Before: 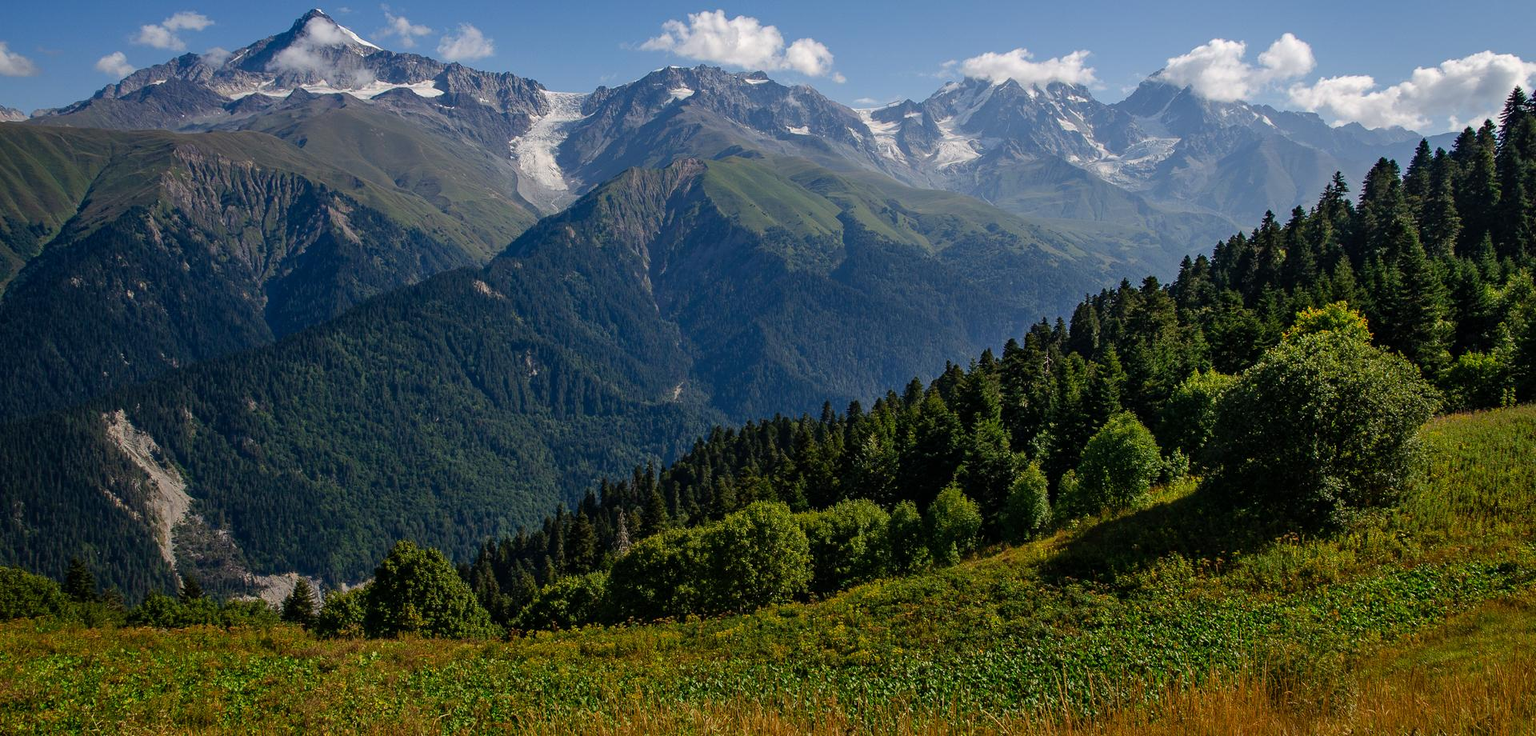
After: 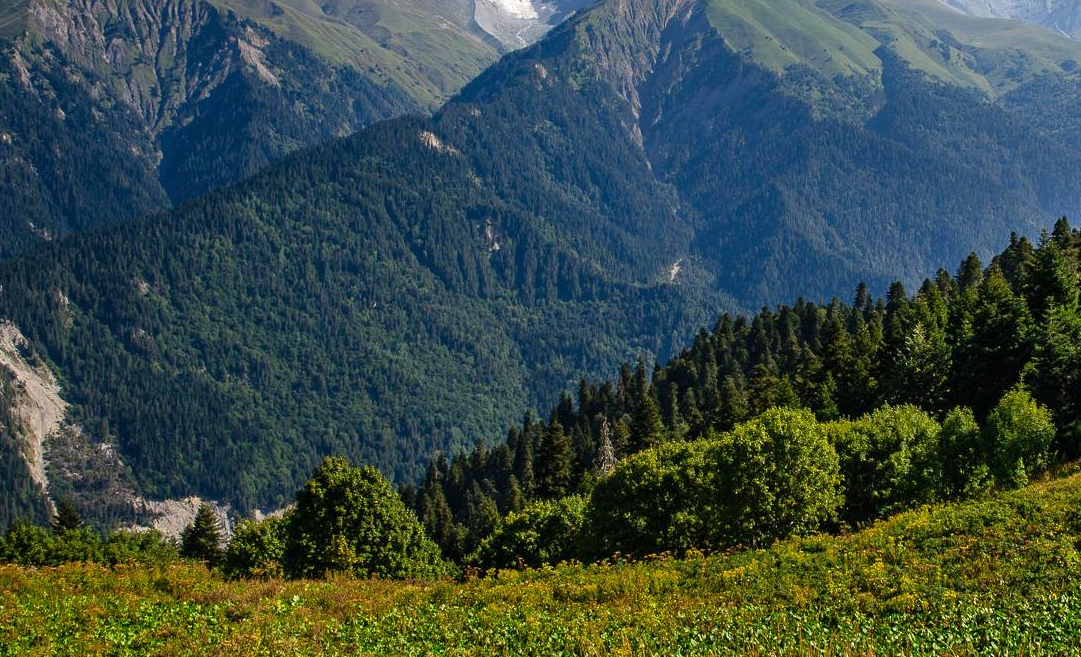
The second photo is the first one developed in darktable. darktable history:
exposure: black level correction 0, exposure 0.7 EV, compensate exposure bias true, compensate highlight preservation false
crop: left 8.966%, top 23.852%, right 34.699%, bottom 4.703%
